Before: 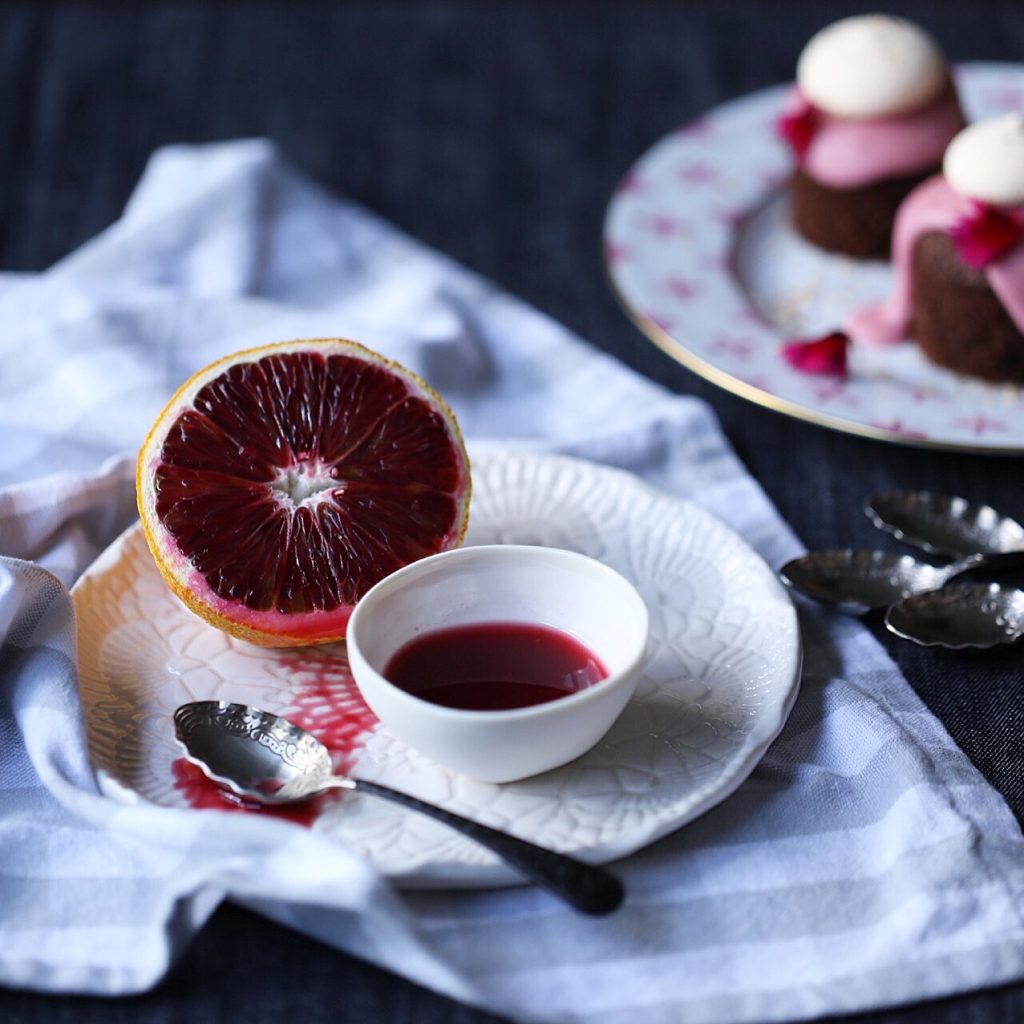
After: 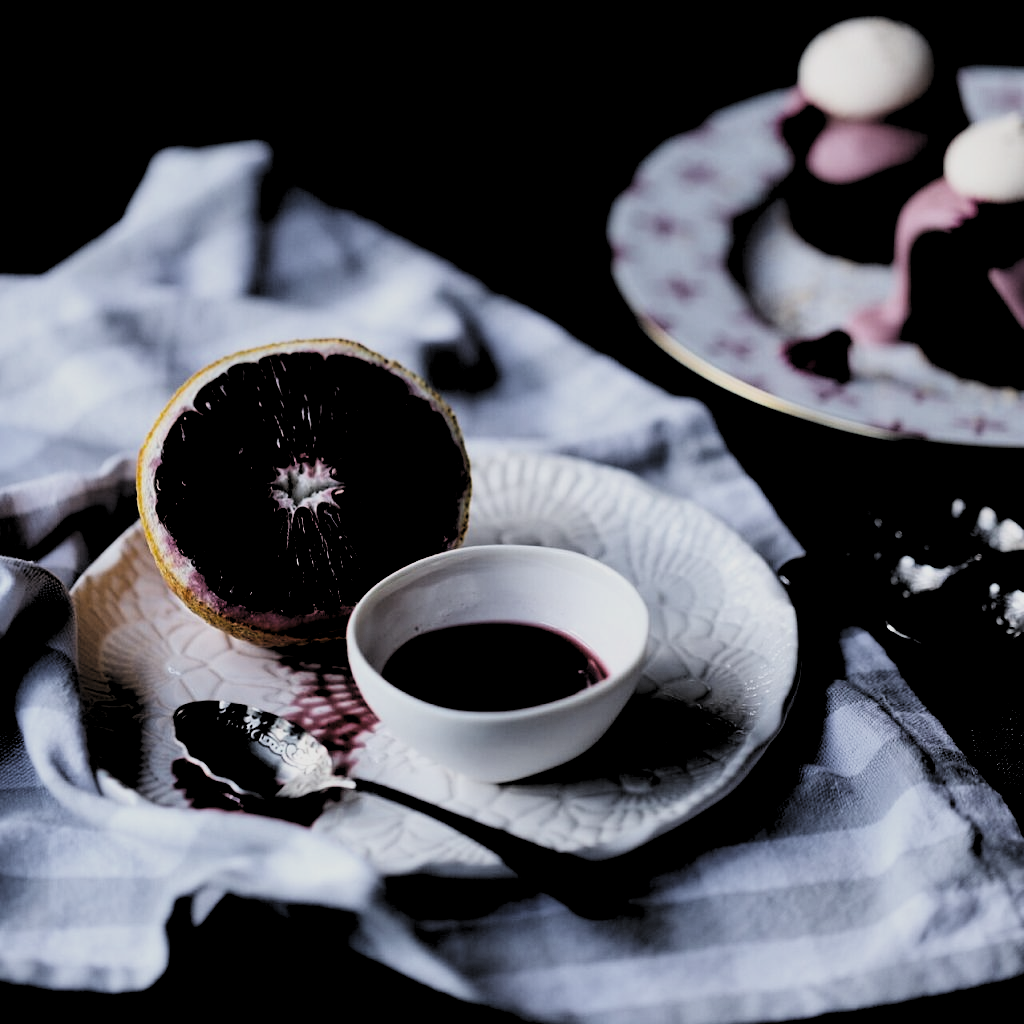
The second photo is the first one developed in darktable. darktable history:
levels: levels [0.514, 0.759, 1]
filmic rgb: black relative exposure -7.65 EV, white relative exposure 3.95 EV, hardness 4.01, contrast 1.095, highlights saturation mix -31.09%
exposure: black level correction 0.001, exposure 0.499 EV, compensate exposure bias true, compensate highlight preservation false
contrast brightness saturation: contrast 0.073, brightness 0.08, saturation 0.176
